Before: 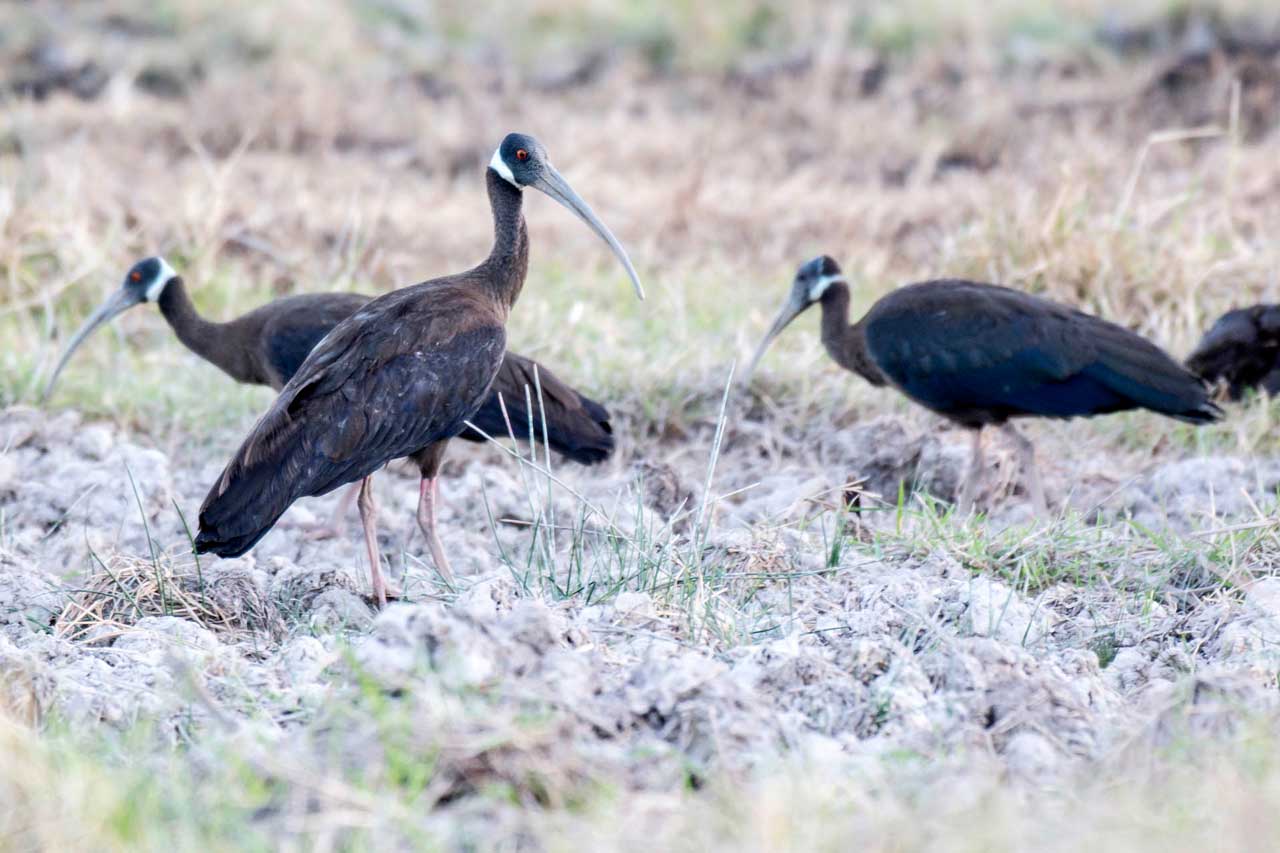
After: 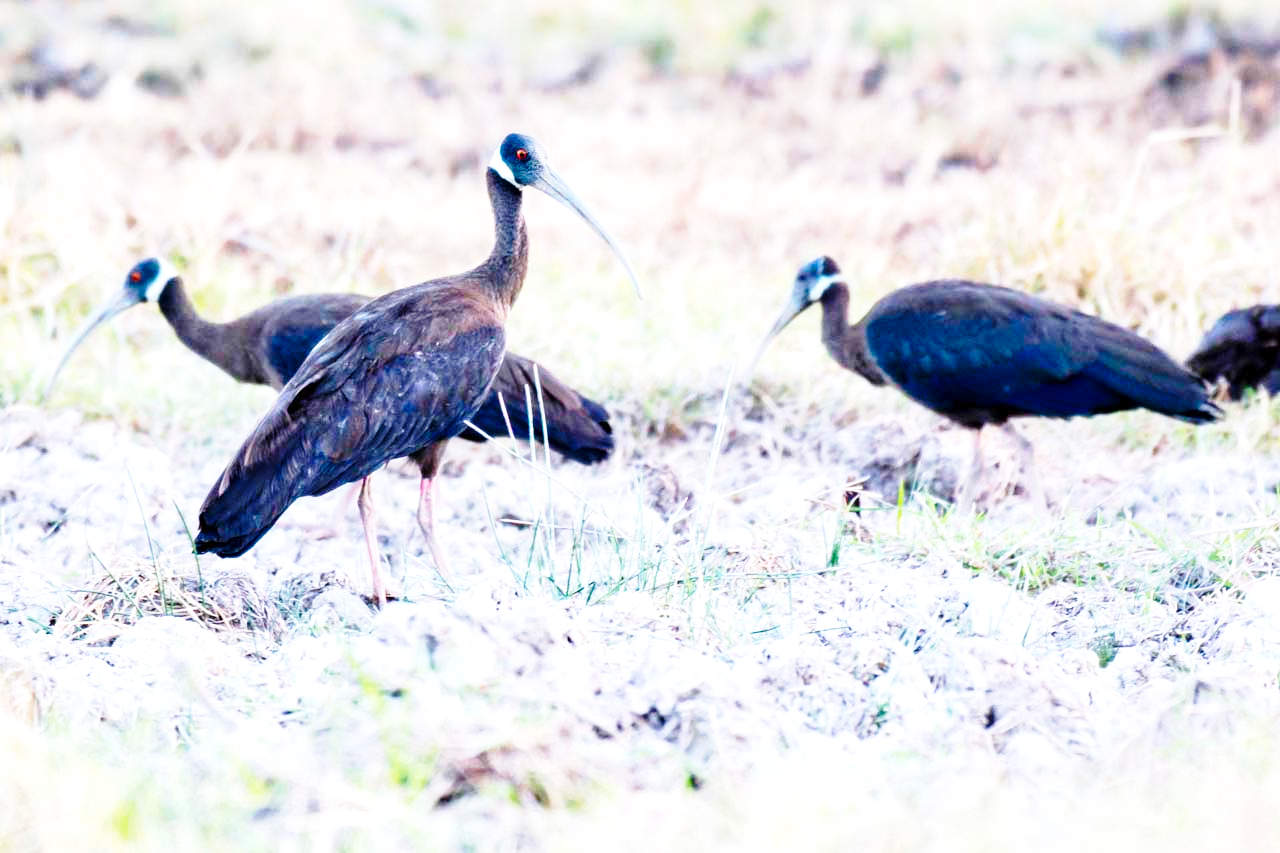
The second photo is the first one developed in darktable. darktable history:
color balance rgb: perceptual saturation grading › global saturation 29.43%, perceptual brilliance grading › global brilliance 11.448%, global vibrance 24.611%
base curve: curves: ch0 [(0, 0) (0.028, 0.03) (0.121, 0.232) (0.46, 0.748) (0.859, 0.968) (1, 1)], preserve colors none
